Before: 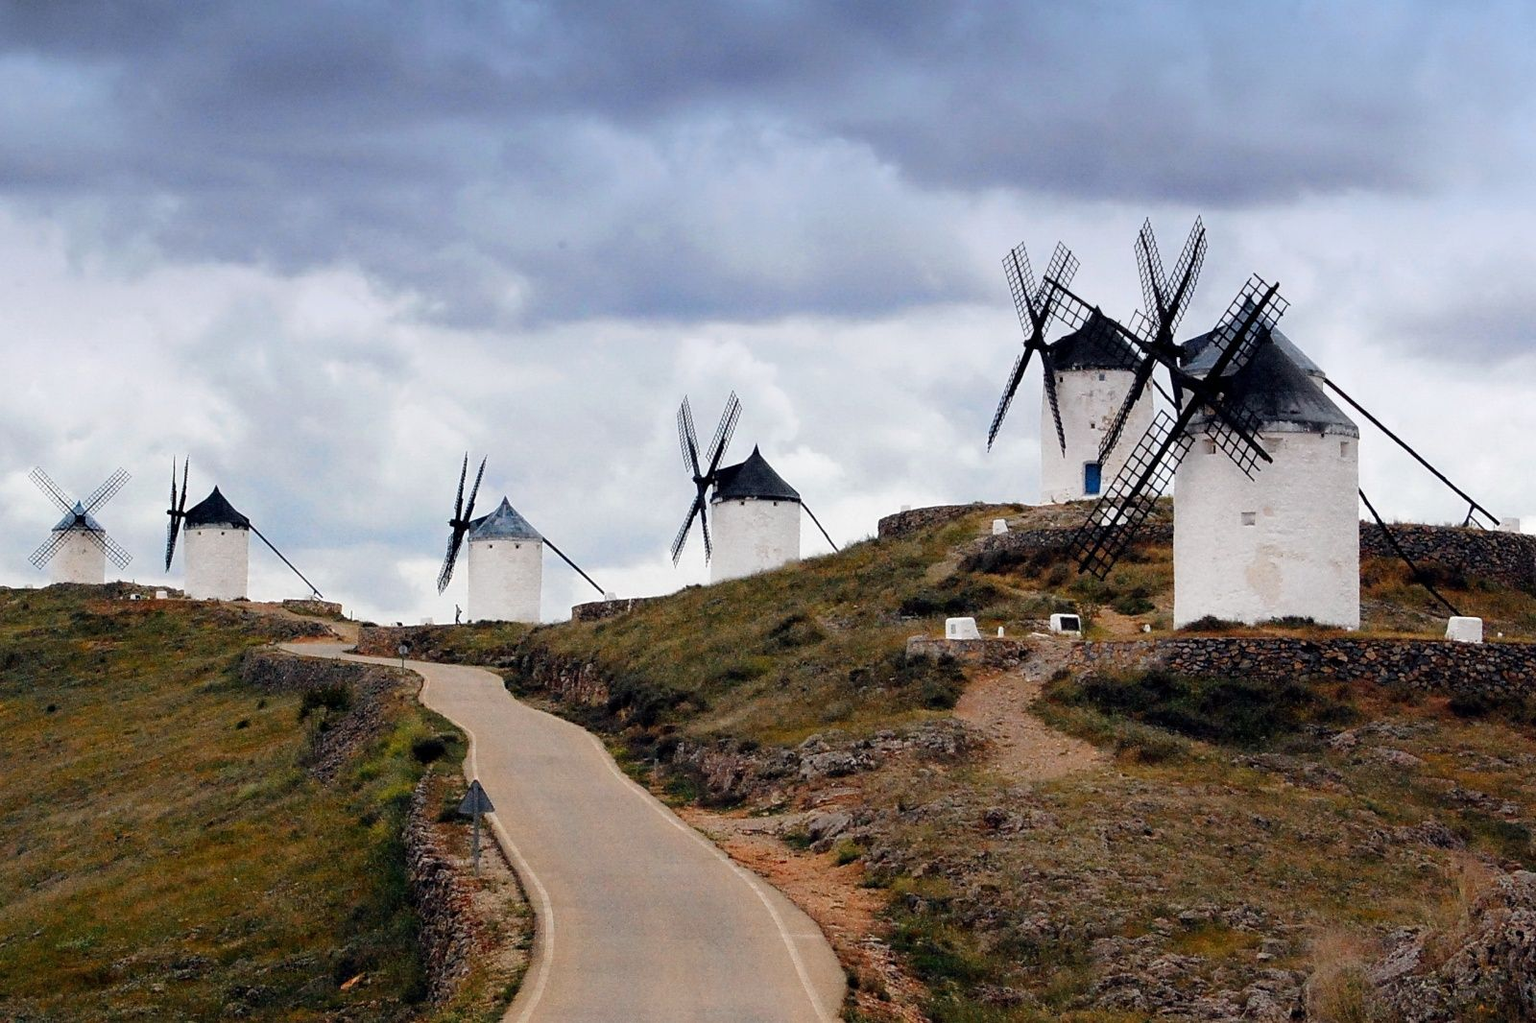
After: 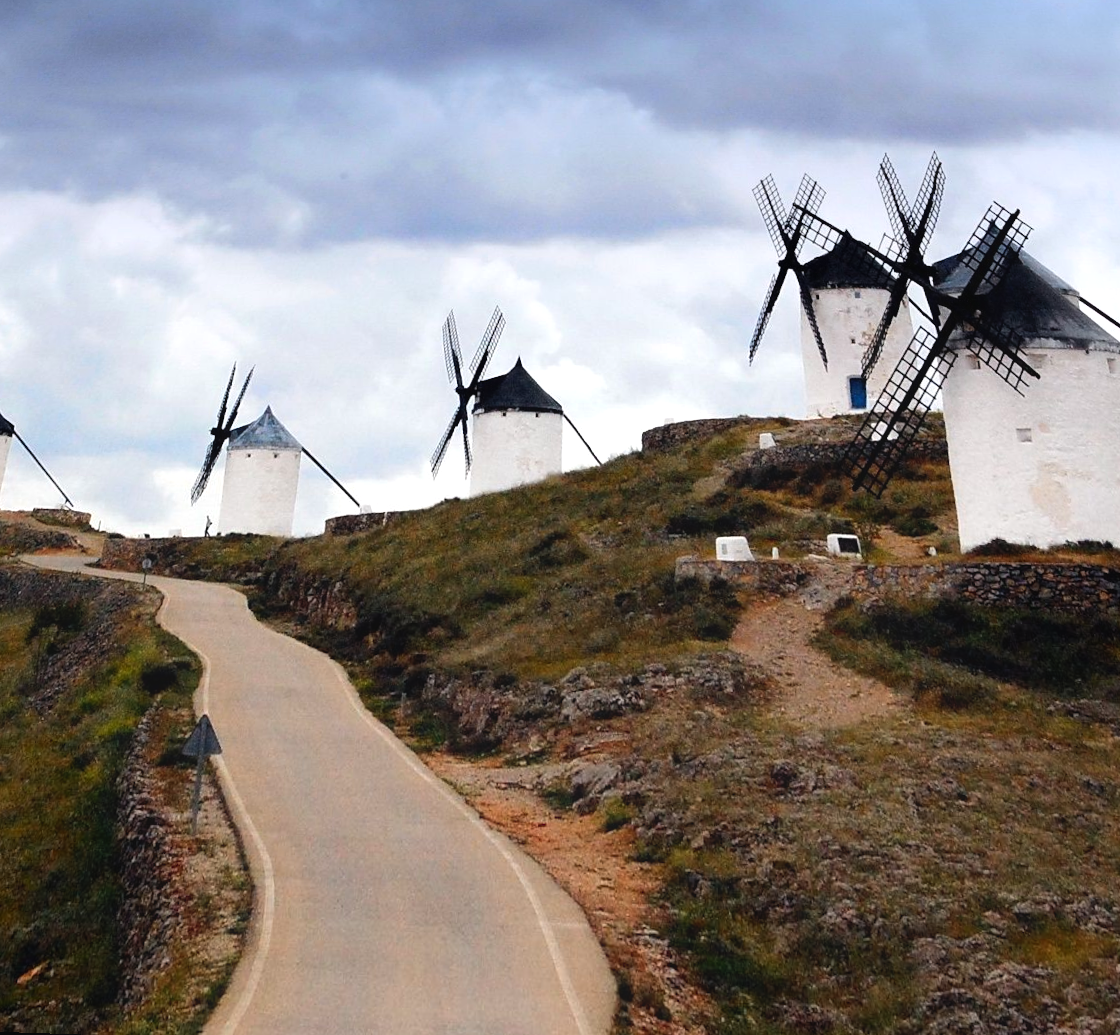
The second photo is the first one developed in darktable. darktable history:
crop: left 7.598%, right 7.873%
contrast equalizer: y [[0.46, 0.454, 0.451, 0.451, 0.455, 0.46], [0.5 ×6], [0.5 ×6], [0 ×6], [0 ×6]]
tone equalizer: -8 EV -0.417 EV, -7 EV -0.389 EV, -6 EV -0.333 EV, -5 EV -0.222 EV, -3 EV 0.222 EV, -2 EV 0.333 EV, -1 EV 0.389 EV, +0 EV 0.417 EV, edges refinement/feathering 500, mask exposure compensation -1.57 EV, preserve details no
rotate and perspective: rotation 0.72°, lens shift (vertical) -0.352, lens shift (horizontal) -0.051, crop left 0.152, crop right 0.859, crop top 0.019, crop bottom 0.964
